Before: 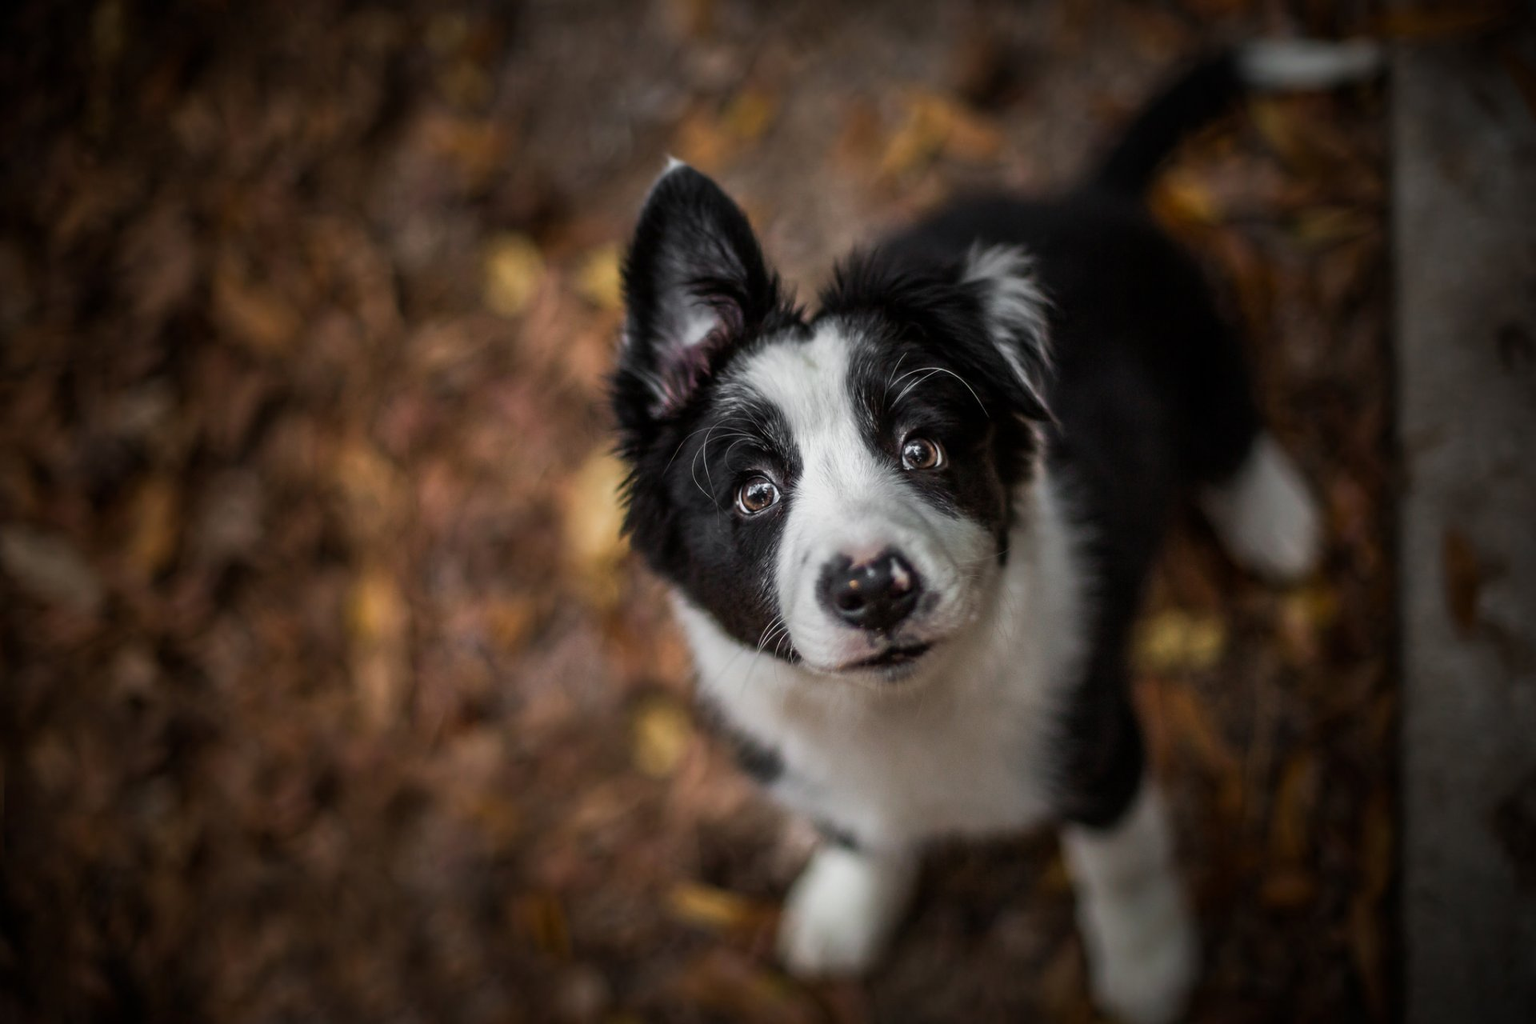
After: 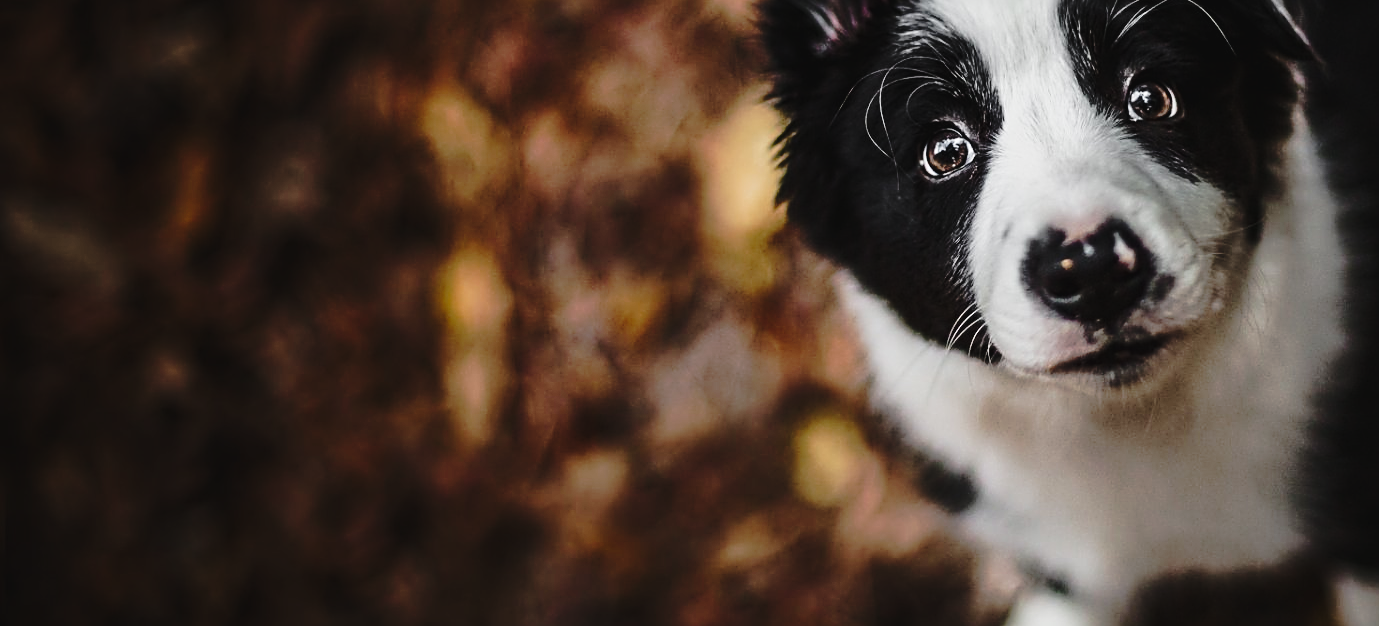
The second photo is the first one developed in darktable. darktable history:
tone curve: curves: ch0 [(0, 0.029) (0.168, 0.142) (0.359, 0.44) (0.469, 0.544) (0.634, 0.722) (0.858, 0.903) (1, 0.968)]; ch1 [(0, 0) (0.437, 0.453) (0.472, 0.47) (0.502, 0.502) (0.54, 0.534) (0.57, 0.592) (0.618, 0.66) (0.699, 0.749) (0.859, 0.899) (1, 1)]; ch2 [(0, 0) (0.33, 0.301) (0.421, 0.443) (0.476, 0.498) (0.505, 0.503) (0.547, 0.557) (0.586, 0.634) (0.608, 0.676) (1, 1)], preserve colors none
base curve: curves: ch0 [(0, 0) (0.073, 0.04) (0.157, 0.139) (0.492, 0.492) (0.758, 0.758) (1, 1)]
crop: top 36.44%, right 28.164%, bottom 14.605%
sharpen: radius 2.563, amount 0.635
